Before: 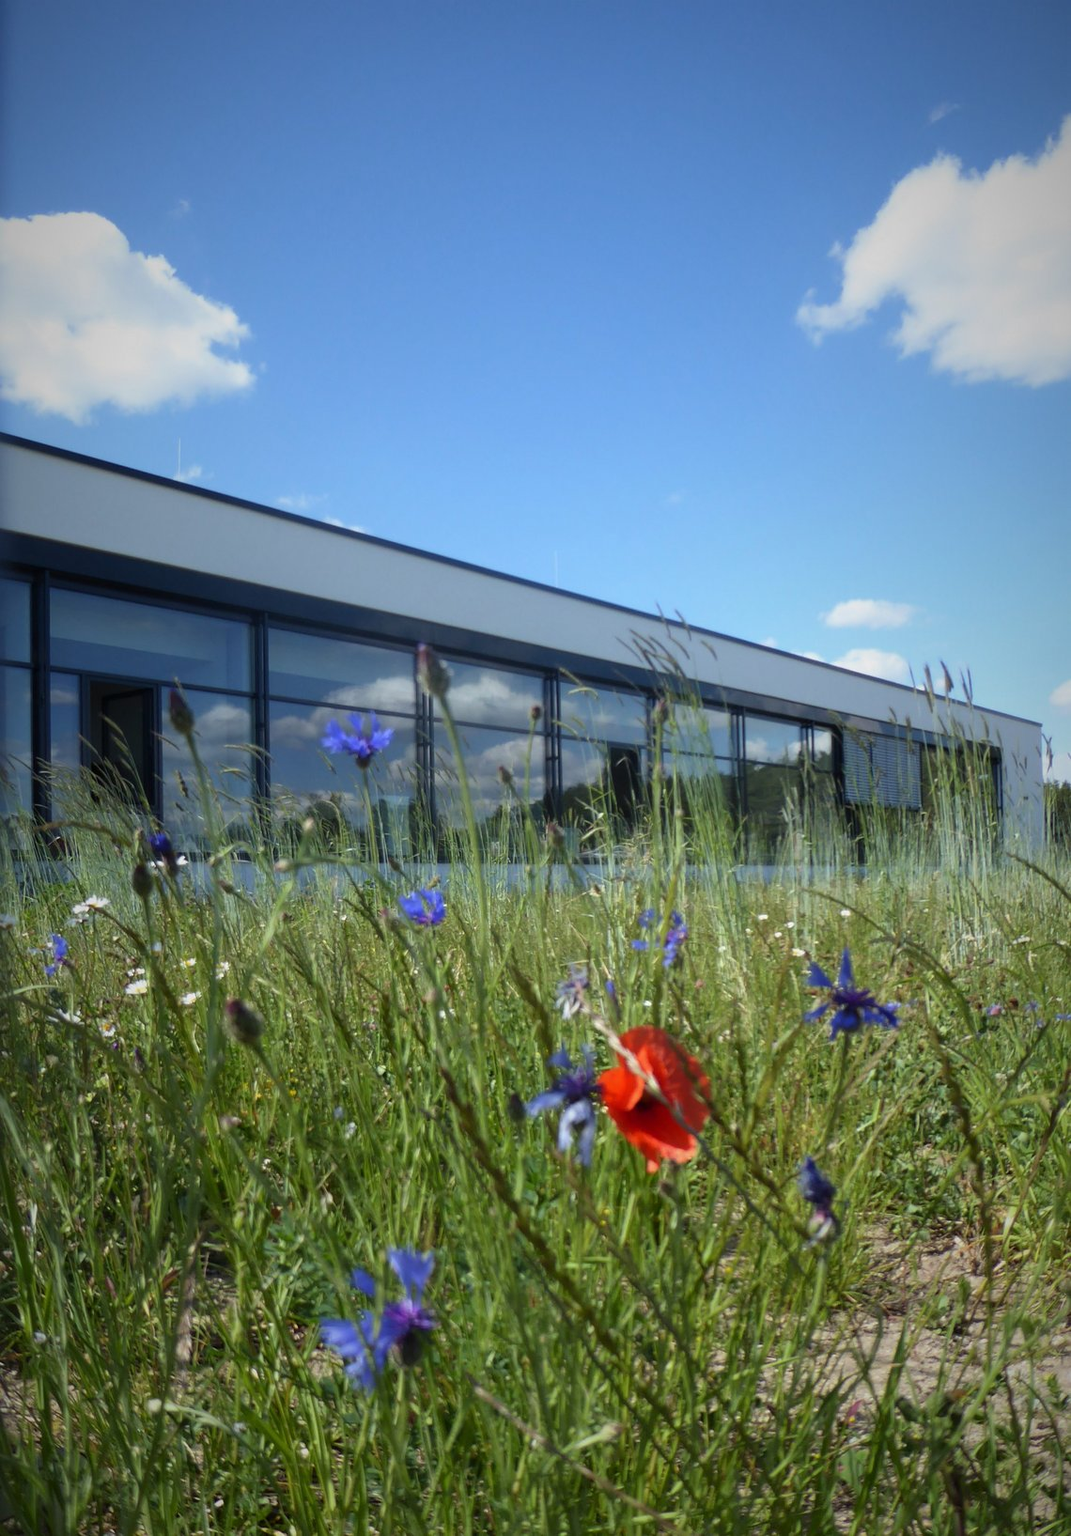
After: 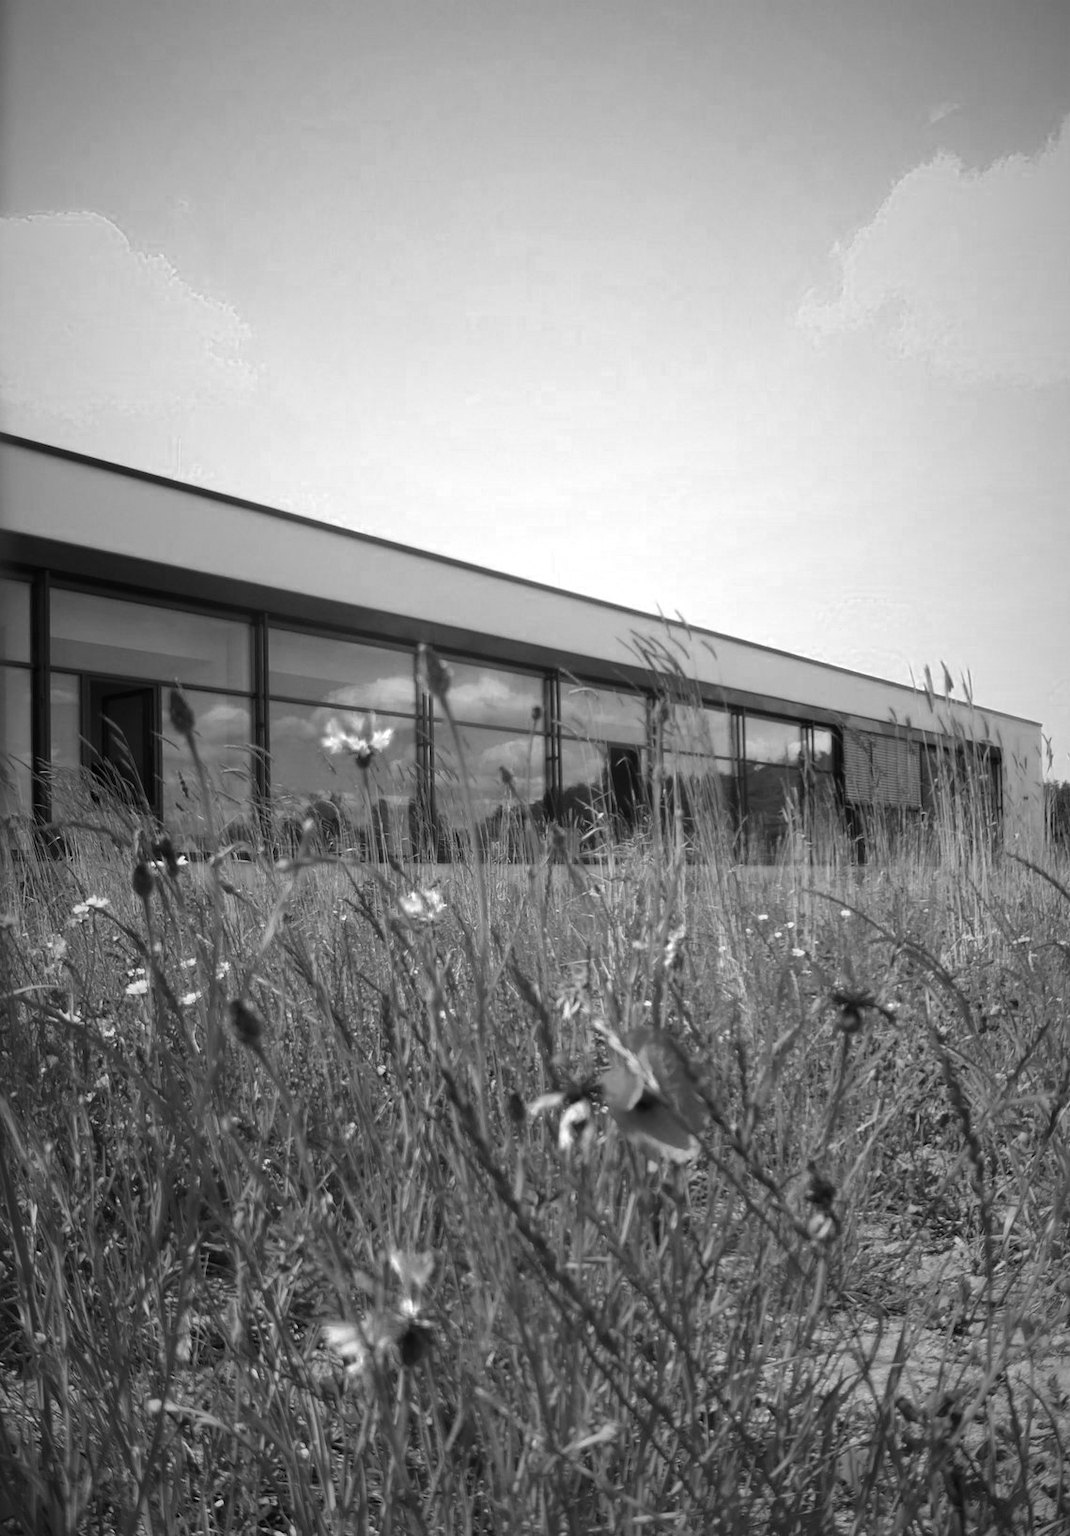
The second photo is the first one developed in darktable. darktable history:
monochrome: a 1.94, b -0.638
color zones: curves: ch0 [(0, 0.613) (0.01, 0.613) (0.245, 0.448) (0.498, 0.529) (0.642, 0.665) (0.879, 0.777) (0.99, 0.613)]; ch1 [(0, 0.272) (0.219, 0.127) (0.724, 0.346)]
